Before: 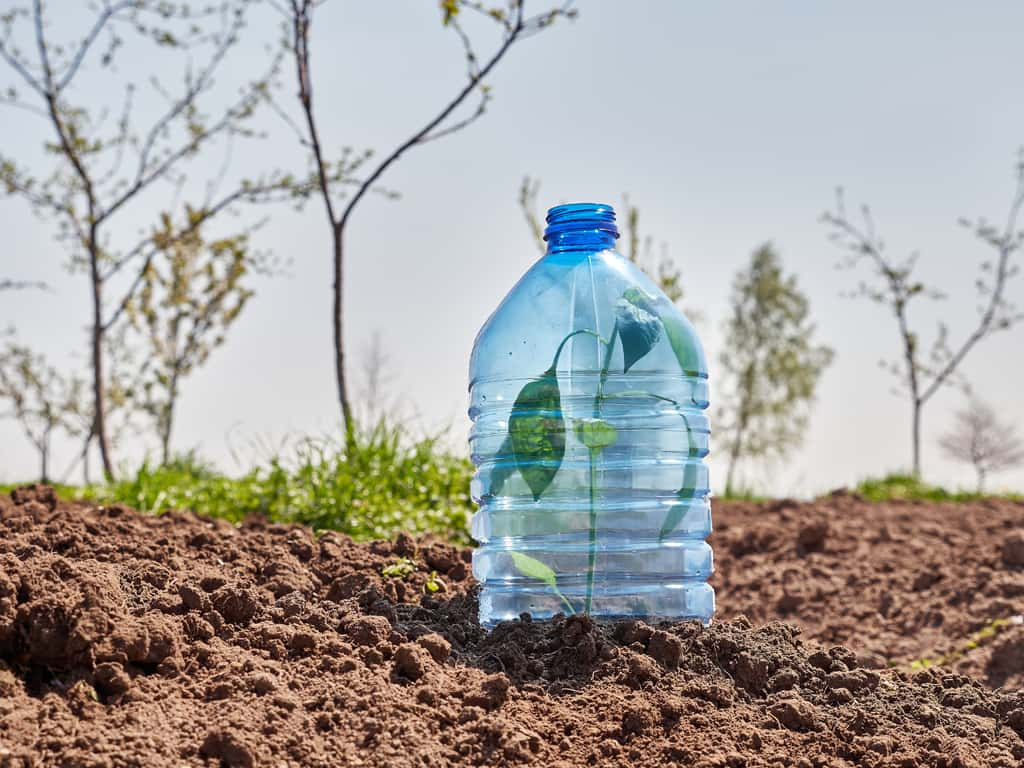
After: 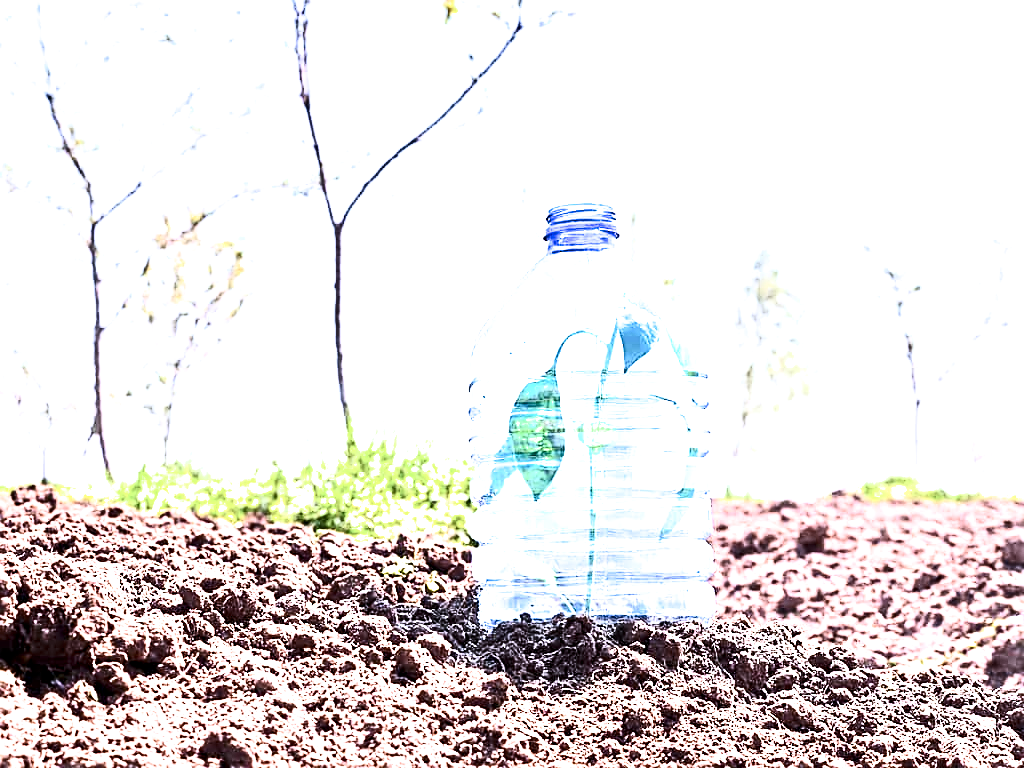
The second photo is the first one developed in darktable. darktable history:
sharpen: on, module defaults
color calibration: gray › normalize channels true, illuminant as shot in camera, x 0.379, y 0.397, temperature 4146.23 K, gamut compression 0.03
filmic rgb: black relative exposure -9.12 EV, white relative exposure 2.3 EV, hardness 7.48
local contrast: highlights 104%, shadows 100%, detail 120%, midtone range 0.2
exposure: black level correction 0, exposure 1.682 EV, compensate highlight preservation false
contrast brightness saturation: contrast 0.391, brightness 0.095
